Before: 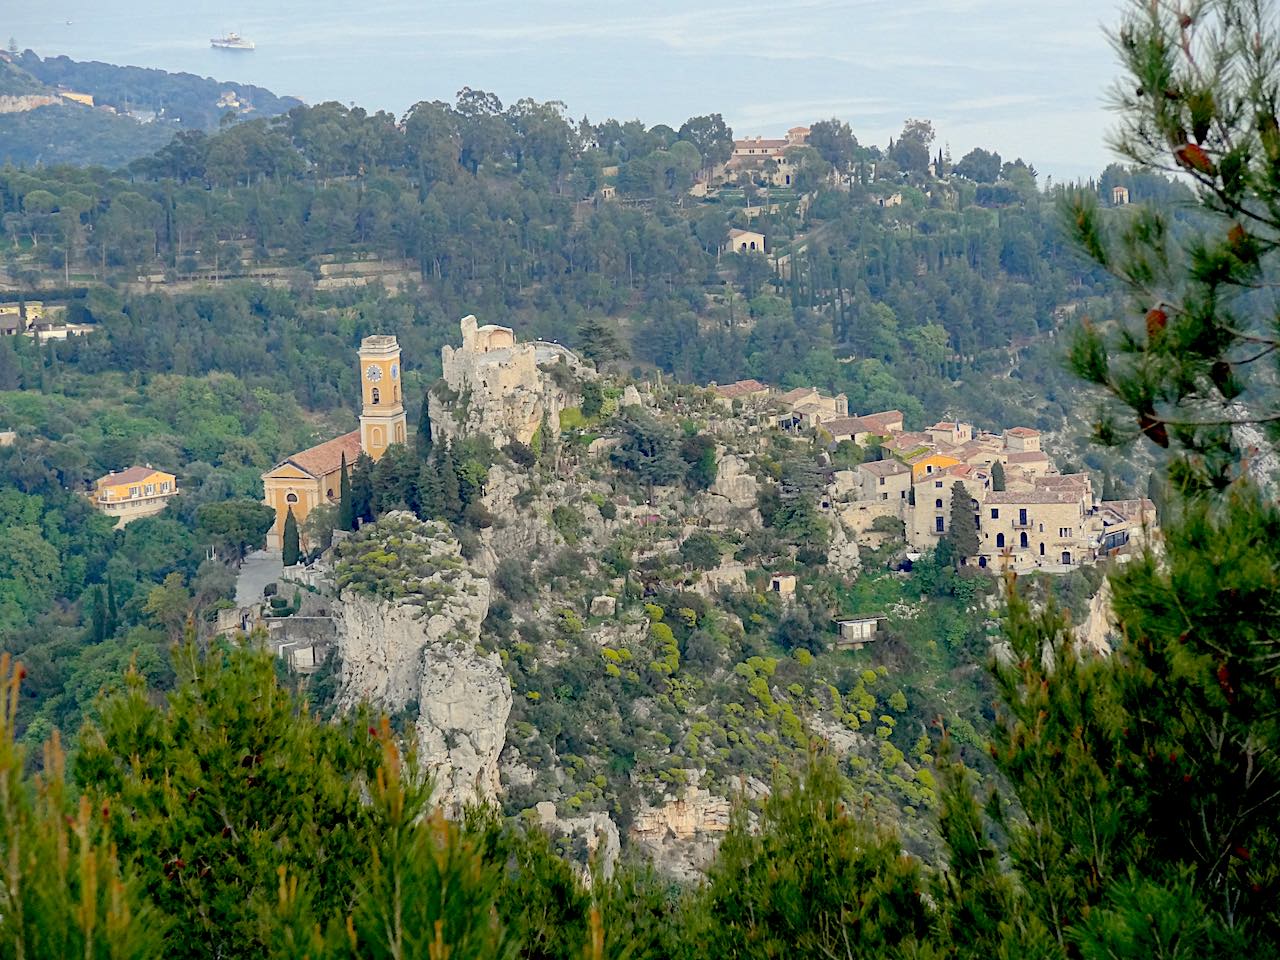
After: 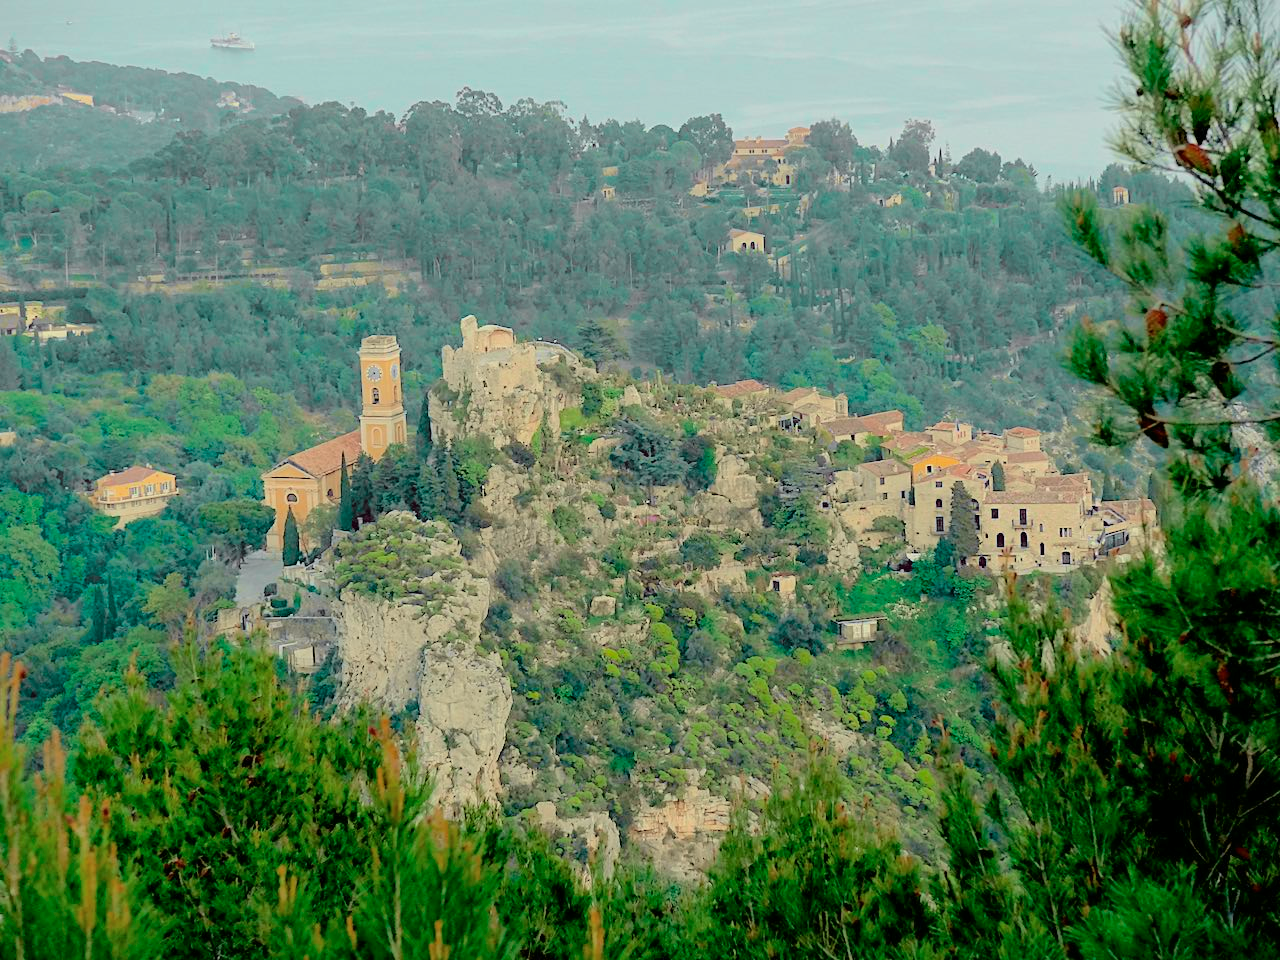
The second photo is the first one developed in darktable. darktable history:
tone curve: curves: ch0 [(0, 0) (0.402, 0.473) (0.673, 0.68) (0.899, 0.832) (0.999, 0.903)]; ch1 [(0, 0) (0.379, 0.262) (0.464, 0.425) (0.498, 0.49) (0.507, 0.5) (0.53, 0.532) (0.582, 0.583) (0.68, 0.672) (0.791, 0.748) (1, 0.896)]; ch2 [(0, 0) (0.199, 0.414) (0.438, 0.49) (0.496, 0.501) (0.515, 0.546) (0.577, 0.605) (0.632, 0.649) (0.717, 0.727) (0.845, 0.855) (0.998, 0.977)], color space Lab, independent channels, preserve colors none
